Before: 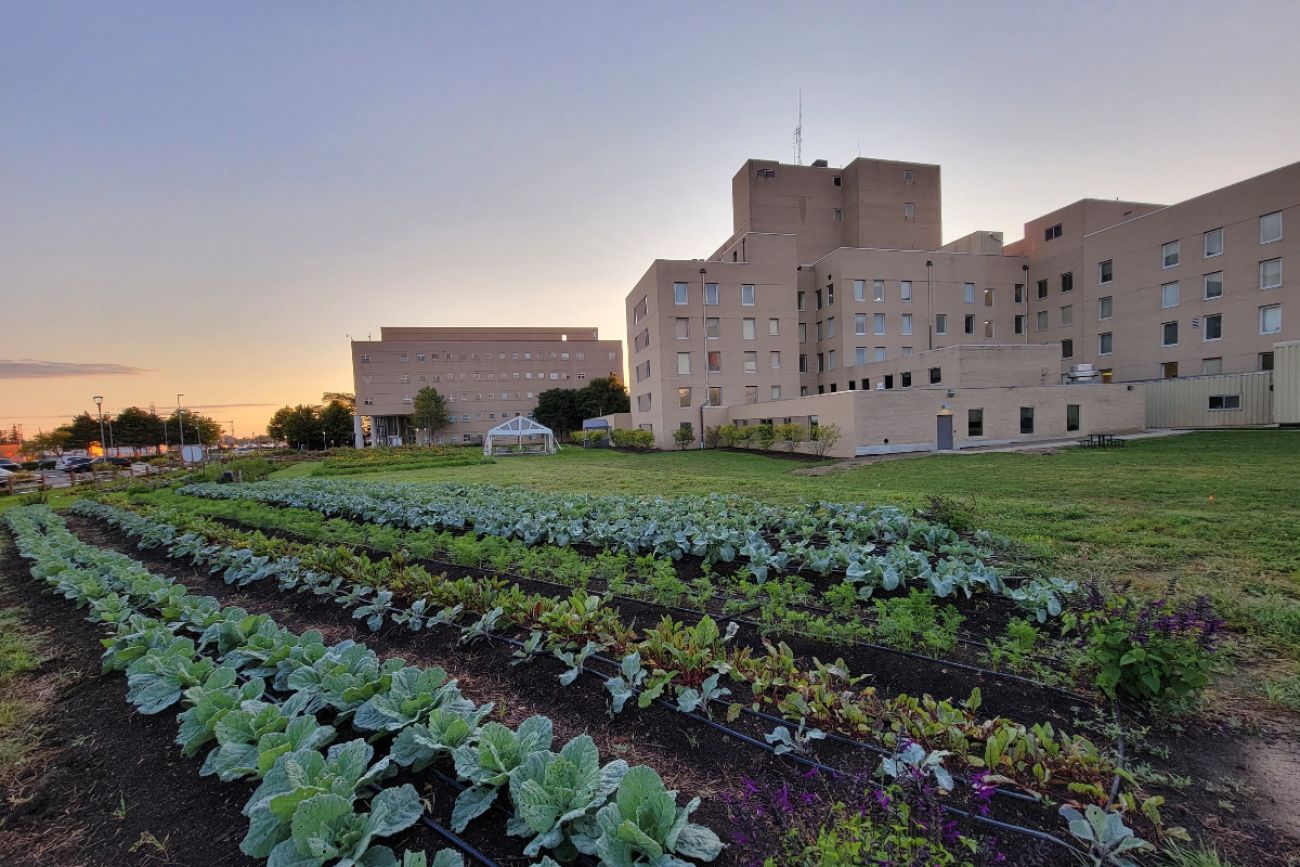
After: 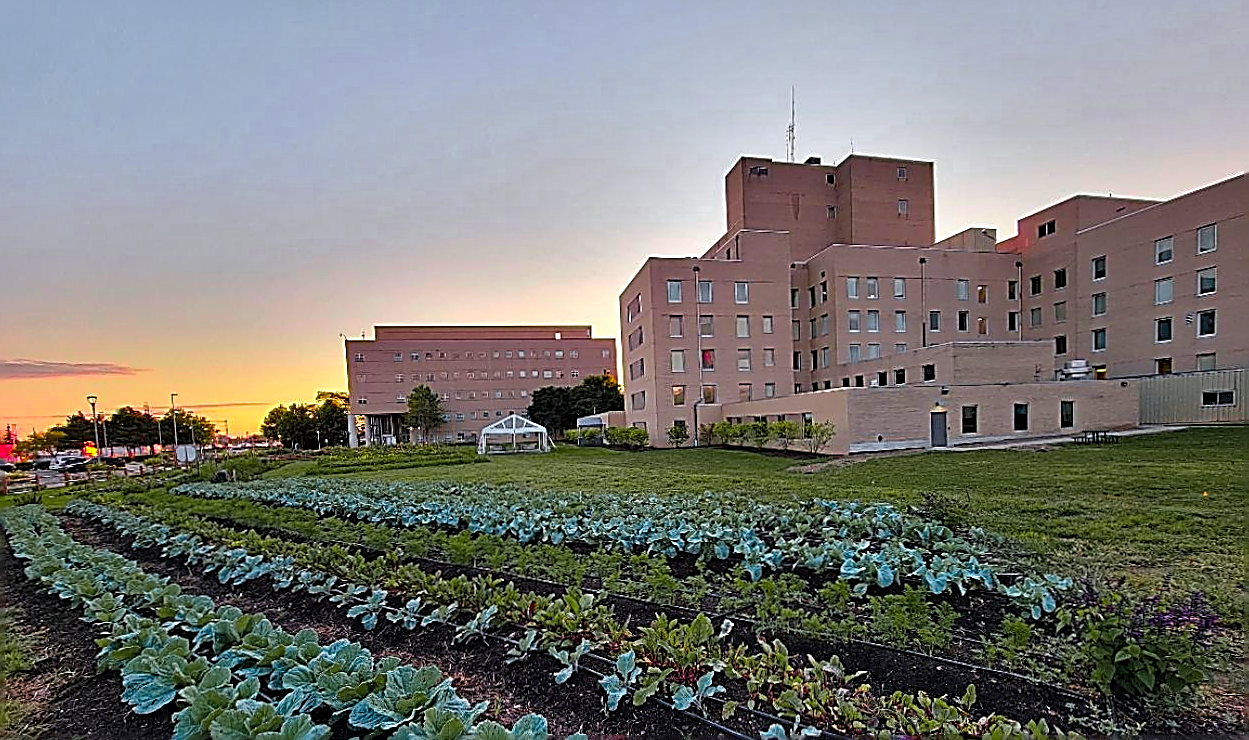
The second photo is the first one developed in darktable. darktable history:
exposure: black level correction 0.001, compensate highlight preservation false
crop and rotate: angle 0.2°, left 0.275%, right 3.127%, bottom 14.18%
haze removal: compatibility mode true, adaptive false
sharpen: amount 2
color zones: curves: ch0 [(0, 0.533) (0.126, 0.533) (0.234, 0.533) (0.368, 0.357) (0.5, 0.5) (0.625, 0.5) (0.74, 0.637) (0.875, 0.5)]; ch1 [(0.004, 0.708) (0.129, 0.662) (0.25, 0.5) (0.375, 0.331) (0.496, 0.396) (0.625, 0.649) (0.739, 0.26) (0.875, 0.5) (1, 0.478)]; ch2 [(0, 0.409) (0.132, 0.403) (0.236, 0.558) (0.379, 0.448) (0.5, 0.5) (0.625, 0.5) (0.691, 0.39) (0.875, 0.5)]
color balance rgb: perceptual saturation grading › global saturation 30%, global vibrance 10%
